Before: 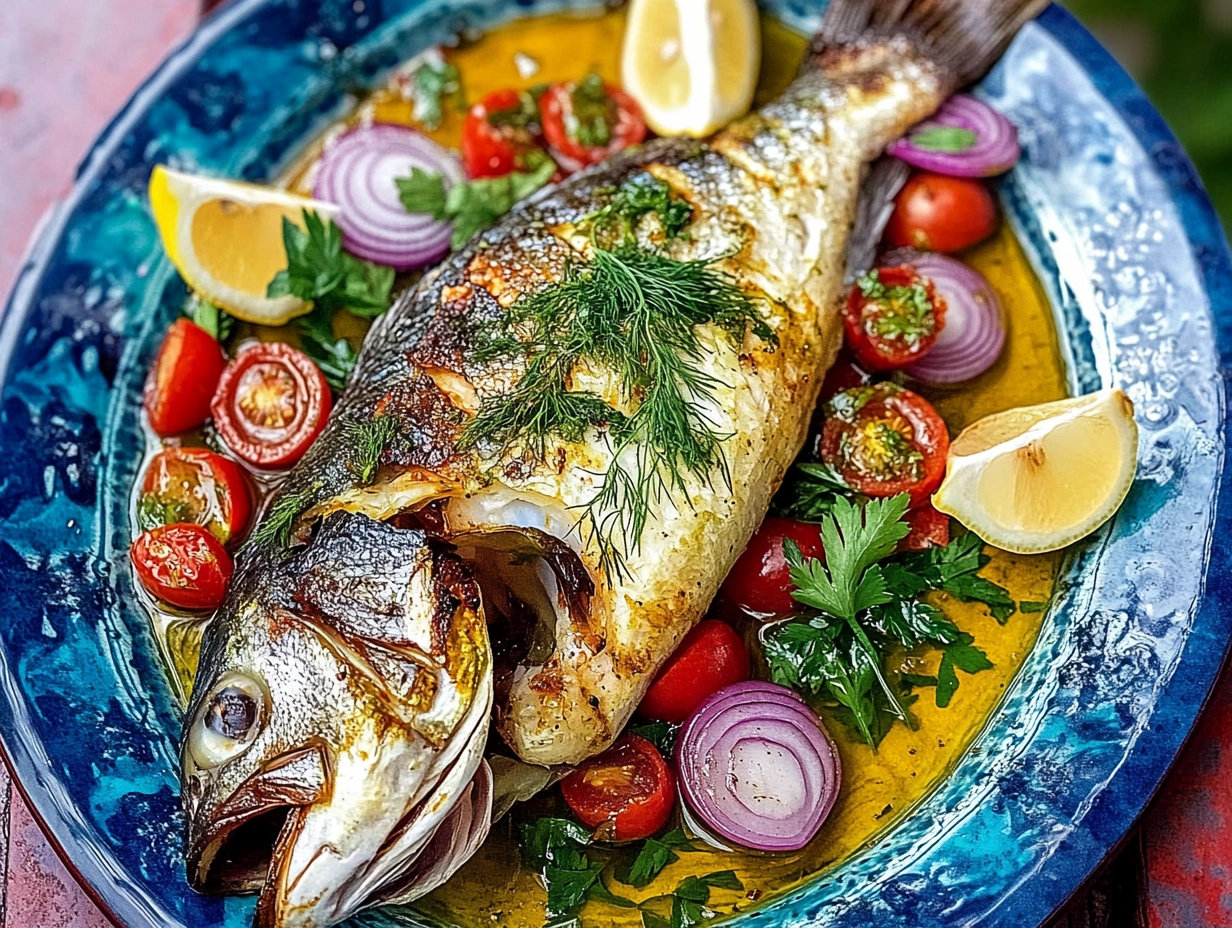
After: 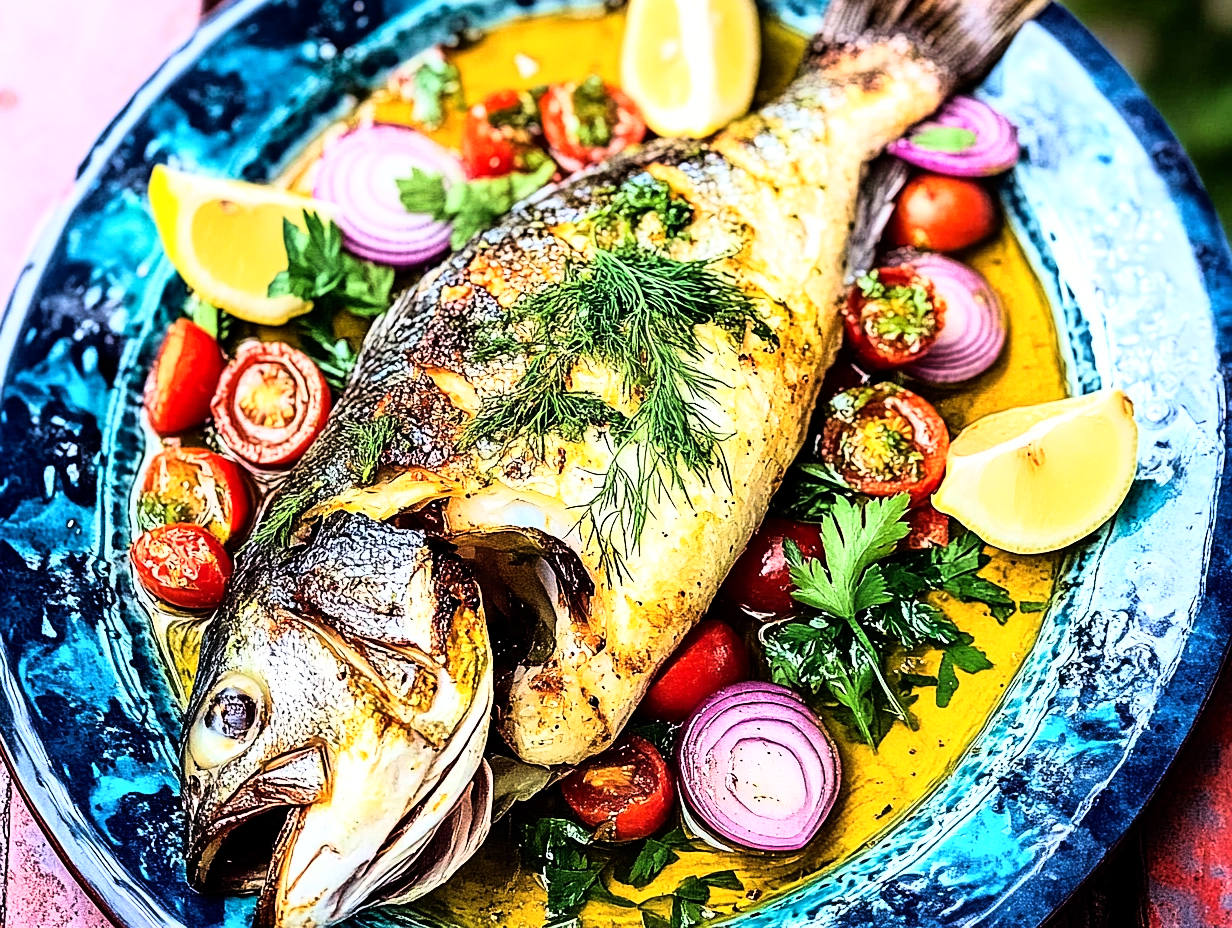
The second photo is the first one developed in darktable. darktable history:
rgb curve: curves: ch0 [(0, 0) (0.21, 0.15) (0.24, 0.21) (0.5, 0.75) (0.75, 0.96) (0.89, 0.99) (1, 1)]; ch1 [(0, 0.02) (0.21, 0.13) (0.25, 0.2) (0.5, 0.67) (0.75, 0.9) (0.89, 0.97) (1, 1)]; ch2 [(0, 0.02) (0.21, 0.13) (0.25, 0.2) (0.5, 0.67) (0.75, 0.9) (0.89, 0.97) (1, 1)], compensate middle gray true
velvia: on, module defaults
